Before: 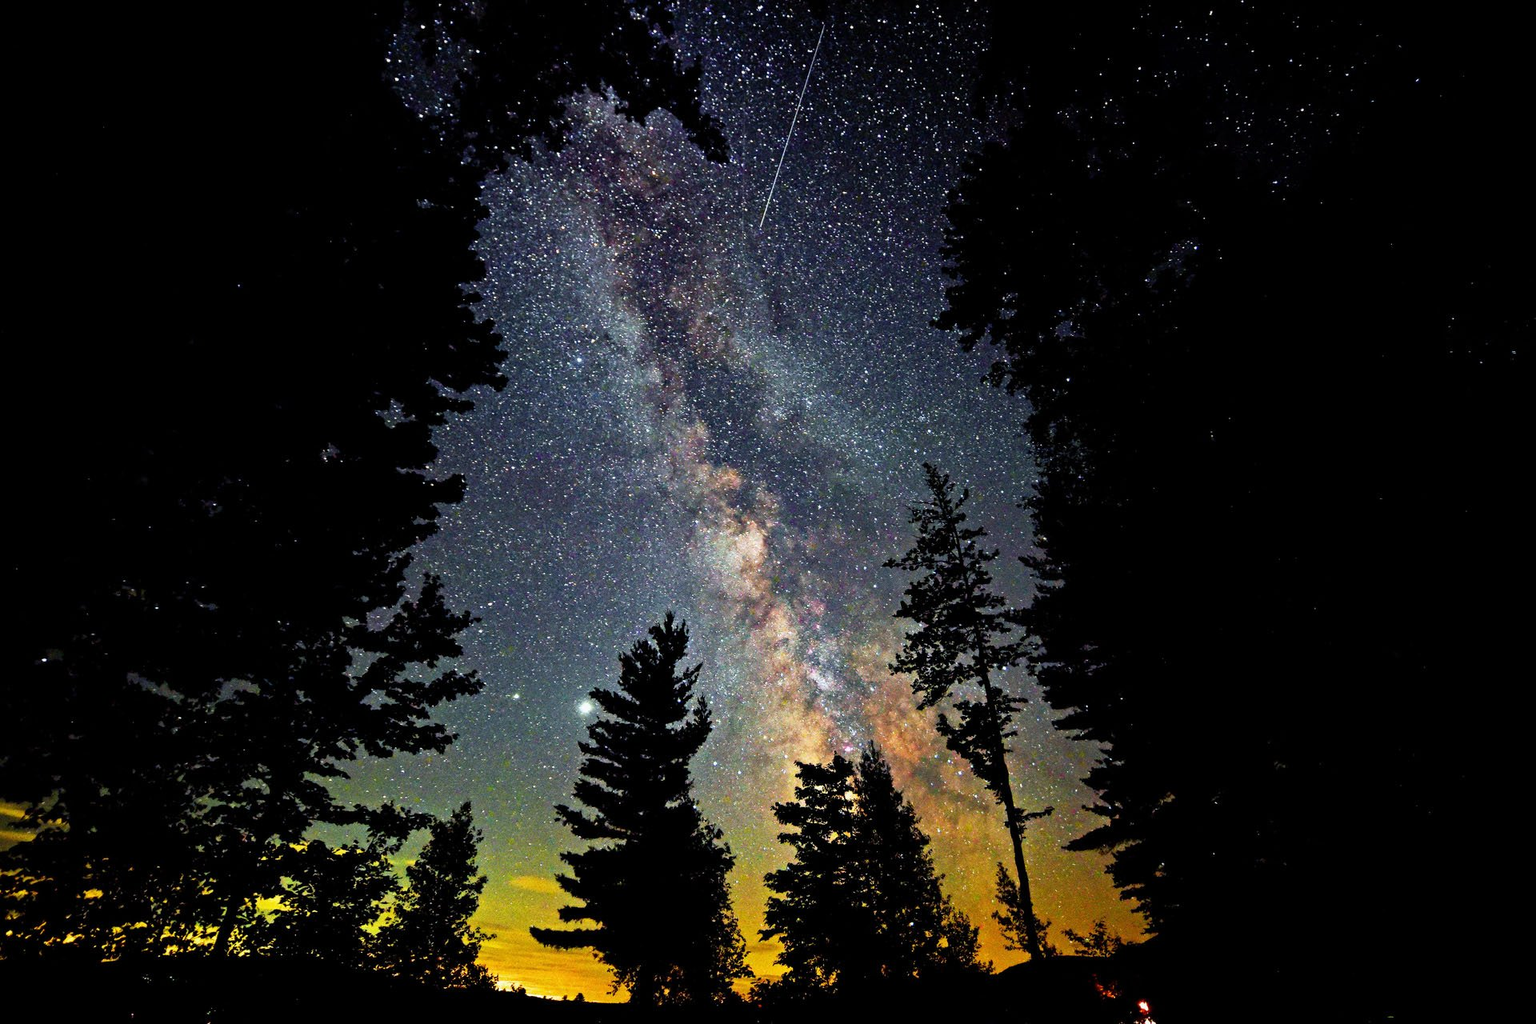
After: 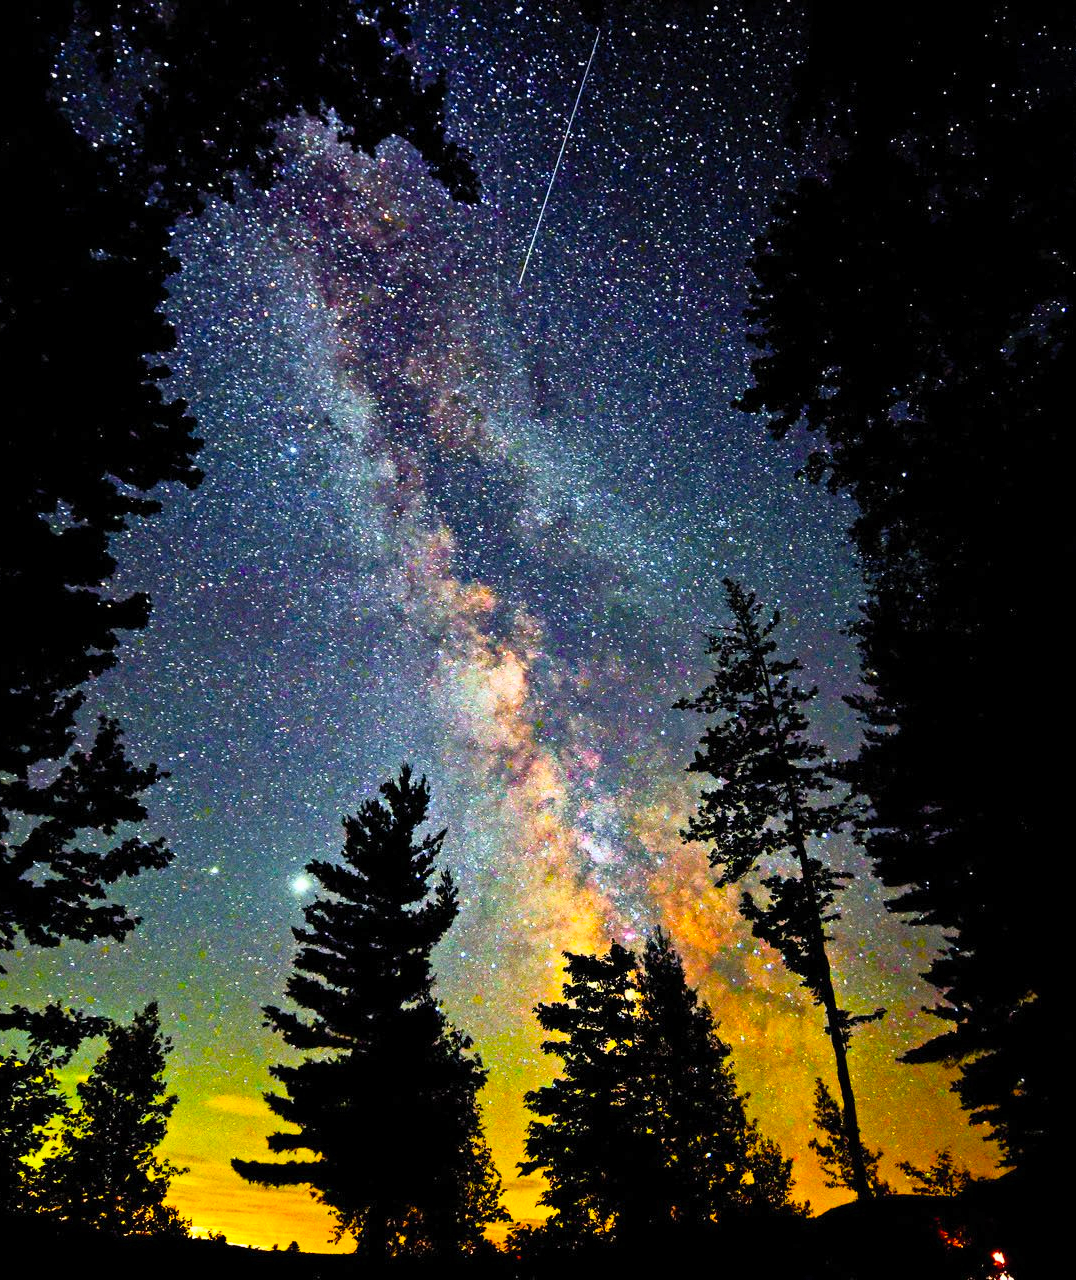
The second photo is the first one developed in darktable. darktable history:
contrast brightness saturation: contrast 0.203, brightness 0.148, saturation 0.137
color balance rgb: linear chroma grading › global chroma 14.464%, perceptual saturation grading › global saturation 25.817%, global vibrance 20%
crop and rotate: left 22.464%, right 21.448%
